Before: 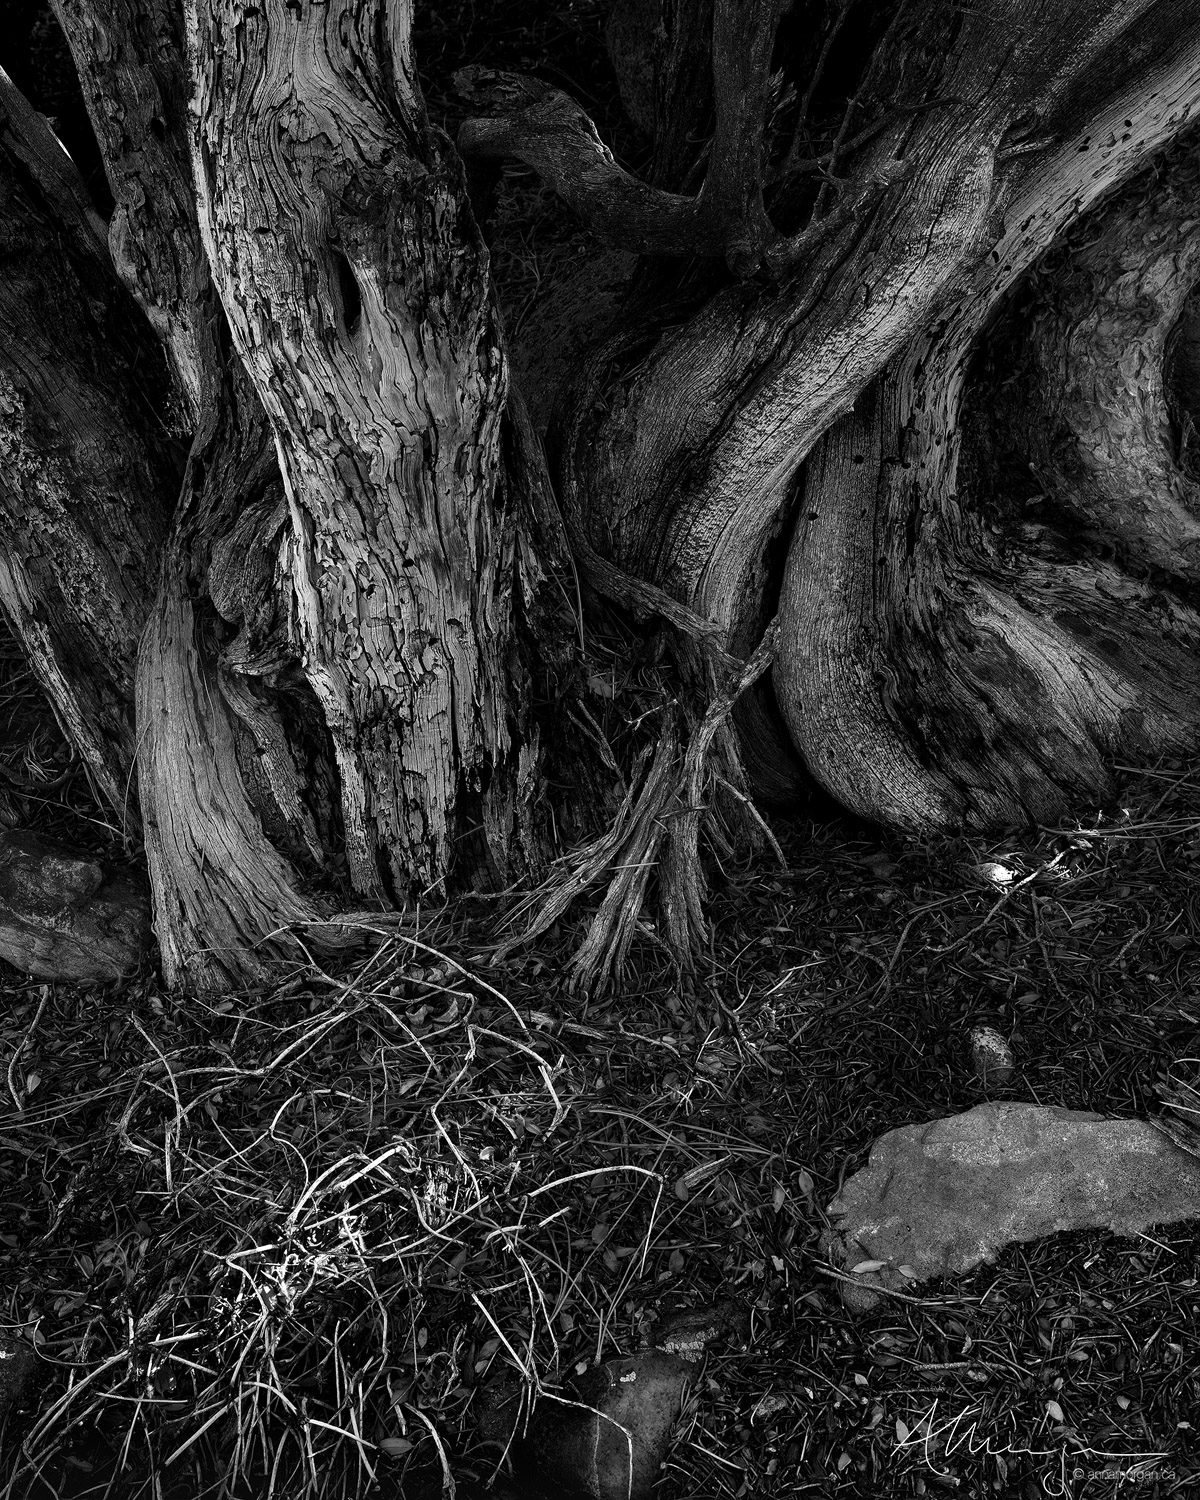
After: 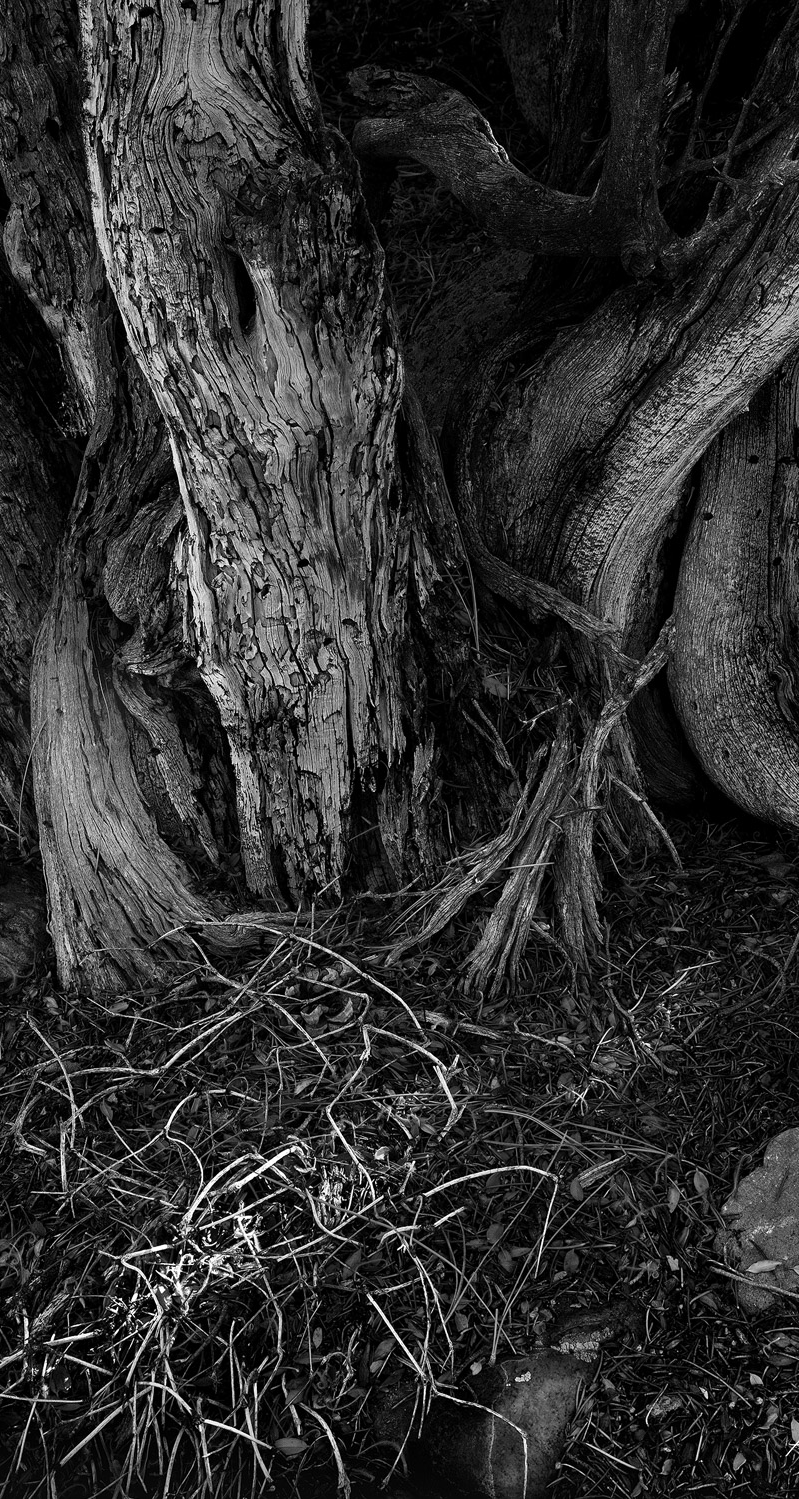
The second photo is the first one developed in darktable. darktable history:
crop and rotate: left 8.786%, right 24.548%
monochrome: on, module defaults
